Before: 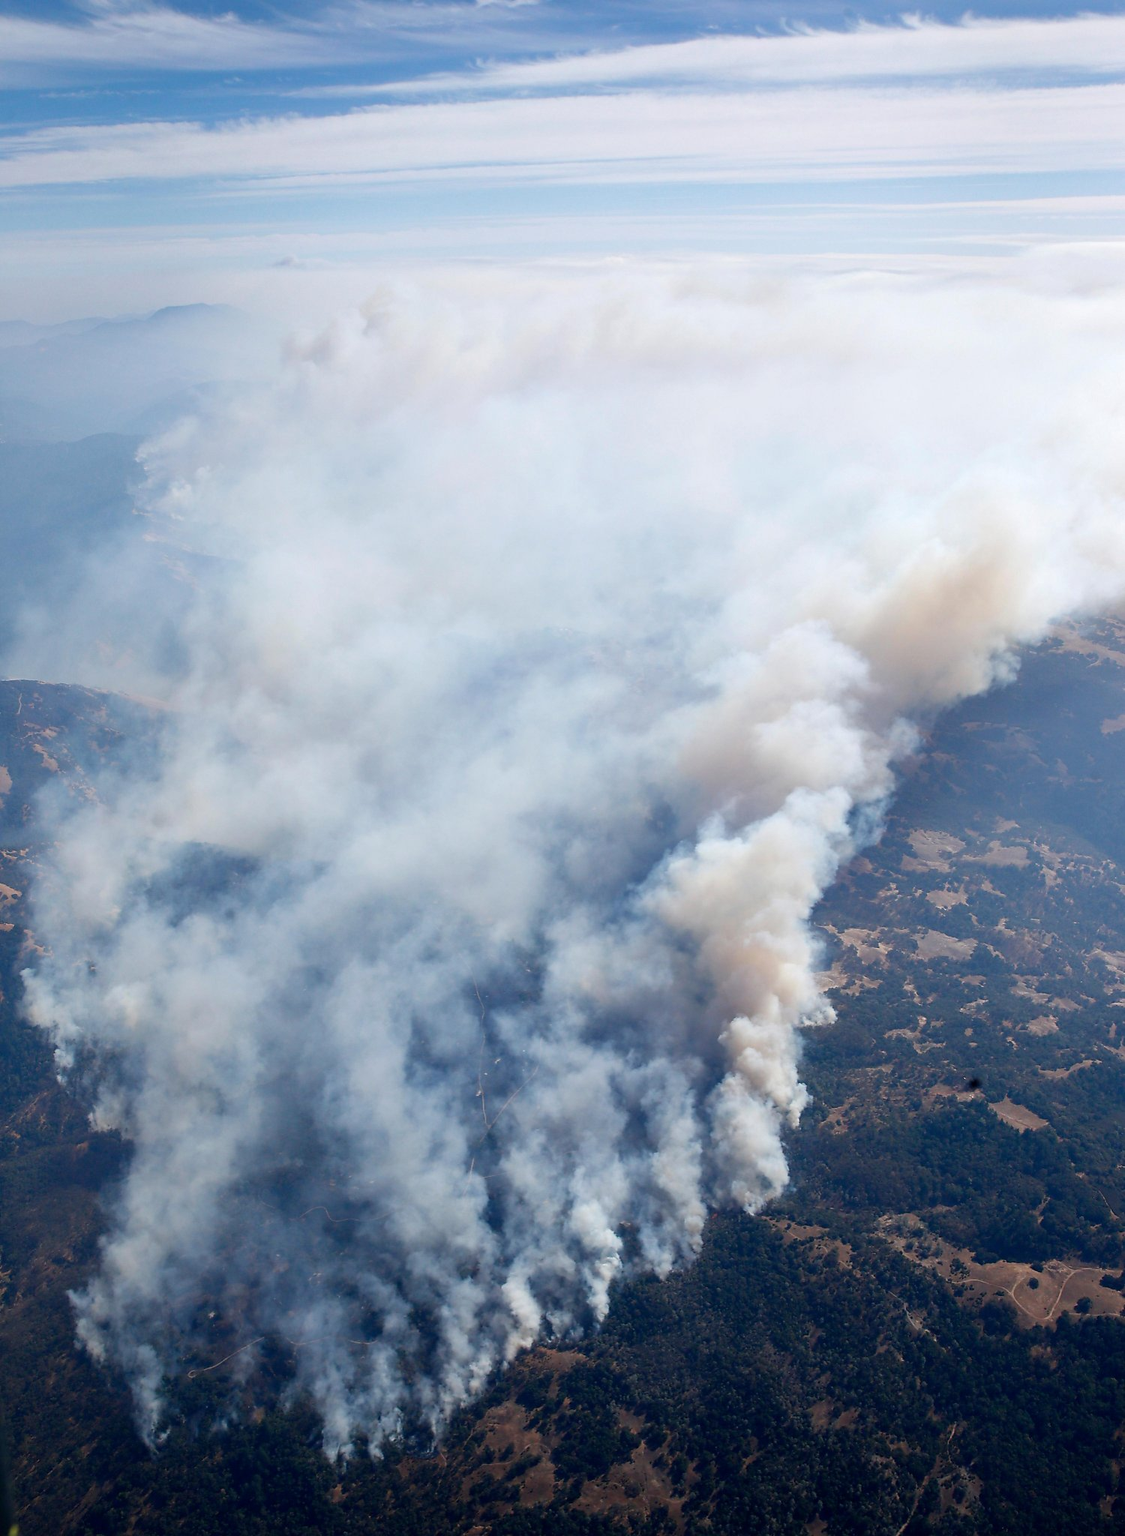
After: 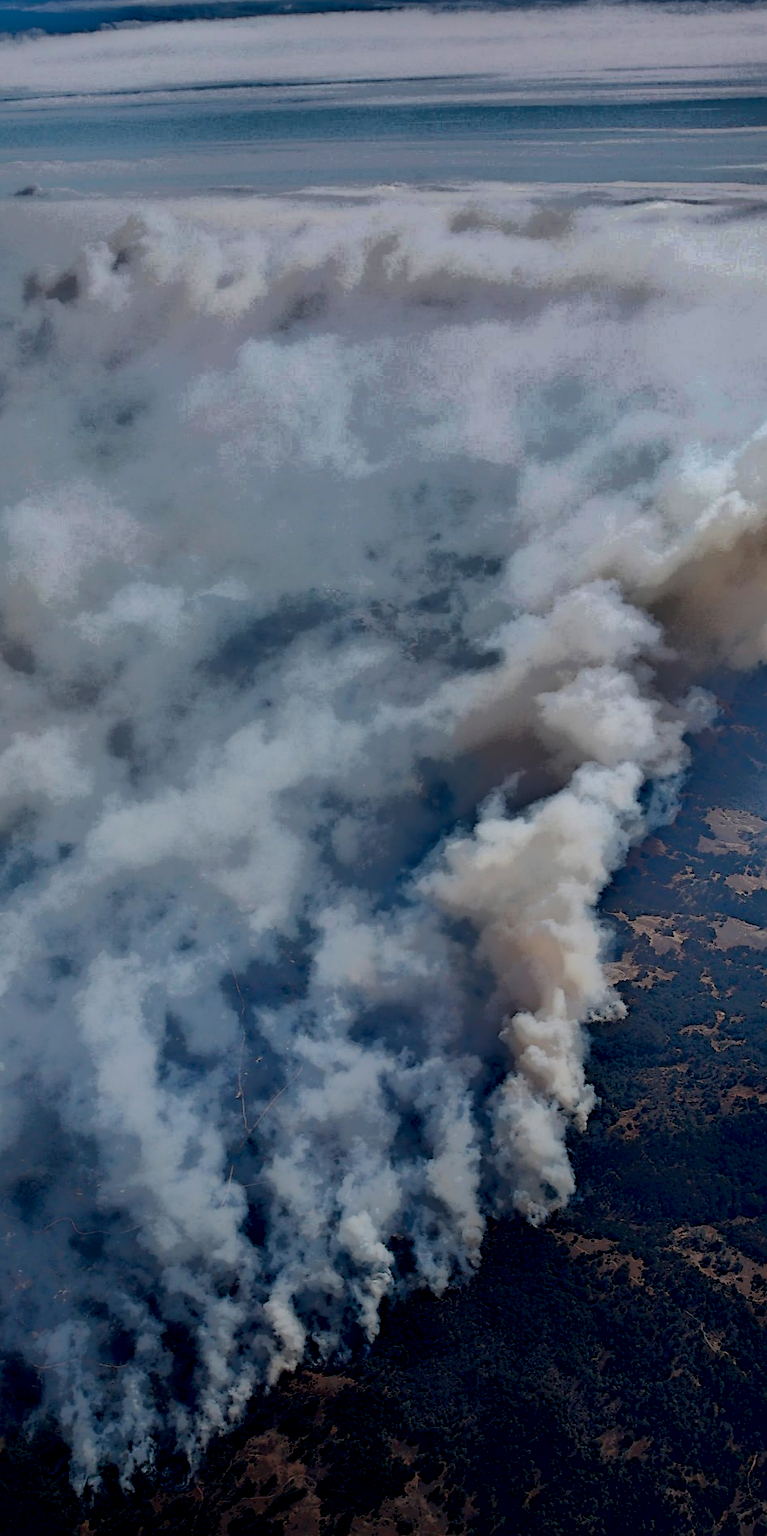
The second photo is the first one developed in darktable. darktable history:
sharpen: on, module defaults
shadows and highlights: shadows 20.93, highlights -82.93, soften with gaussian
local contrast: highlights 4%, shadows 217%, detail 164%, midtone range 0.003
crop and rotate: left 23.083%, top 5.631%, right 14.174%, bottom 2.348%
